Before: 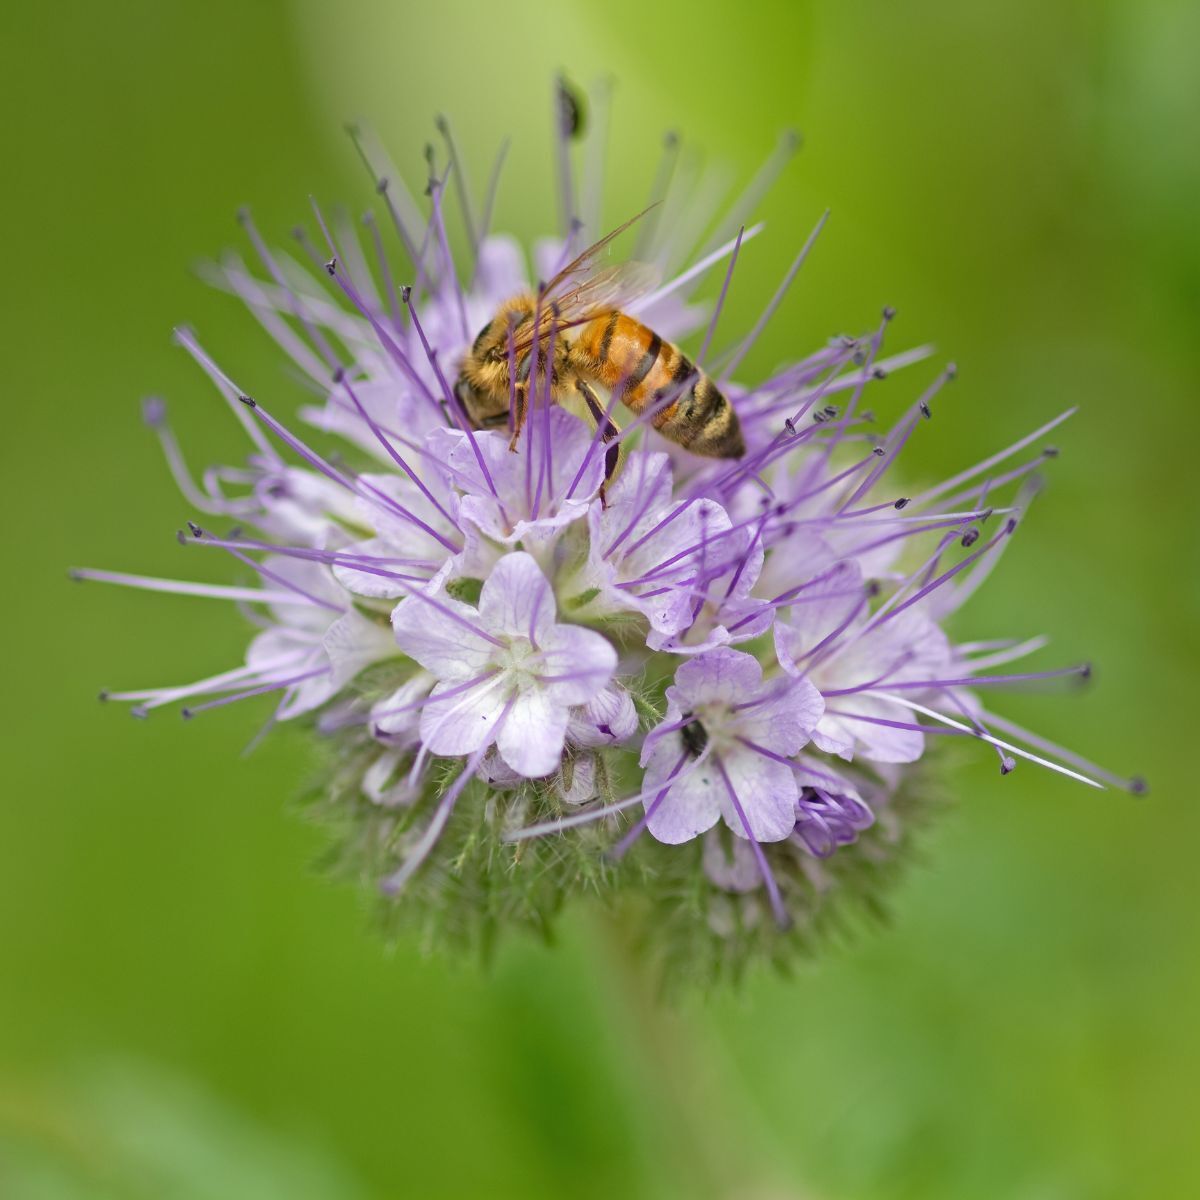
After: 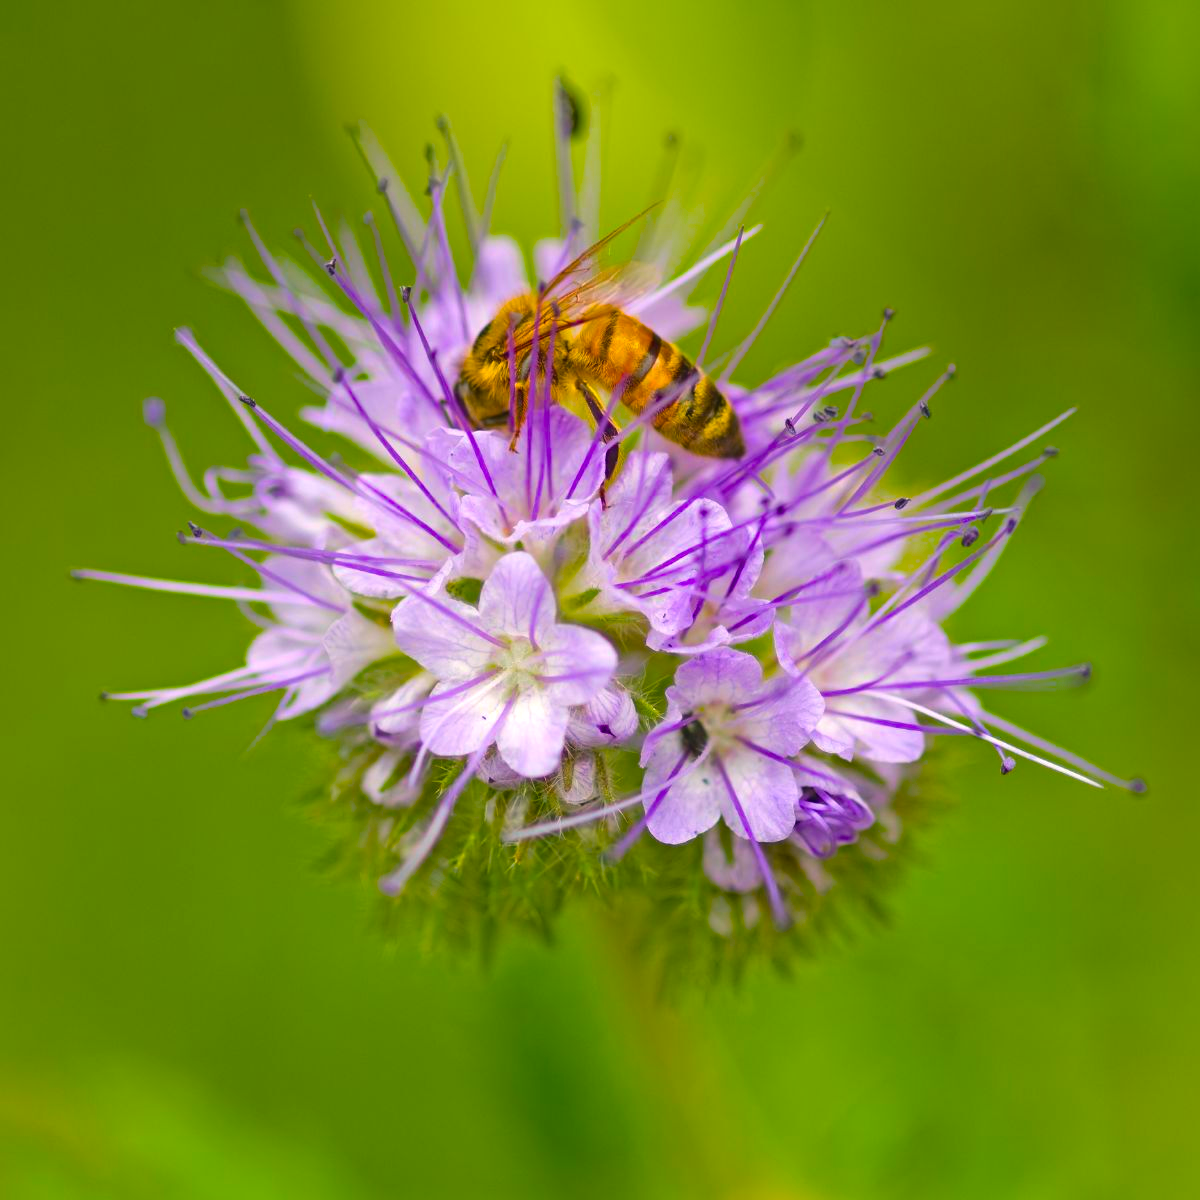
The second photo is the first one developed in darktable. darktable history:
color balance rgb: highlights gain › chroma 1.124%, highlights gain › hue 52.4°, global offset › luminance 0.685%, perceptual saturation grading › global saturation 63.751%, perceptual saturation grading › highlights 49.055%, perceptual saturation grading › shadows 29.259%, global vibrance 11.573%, contrast 4.955%
